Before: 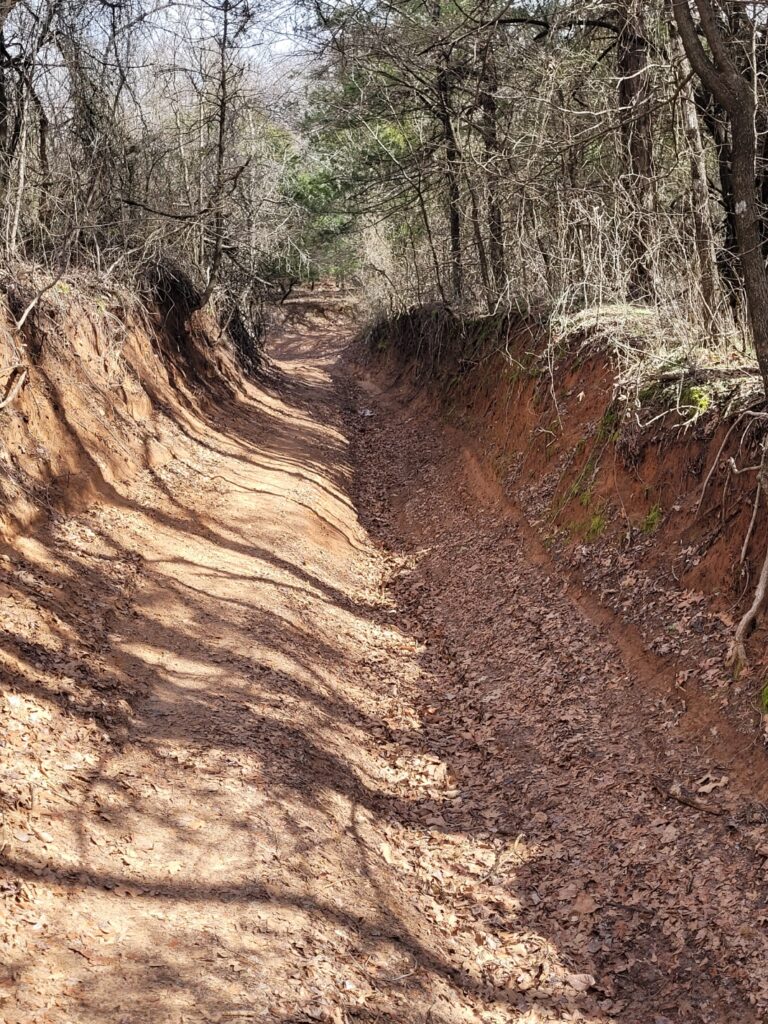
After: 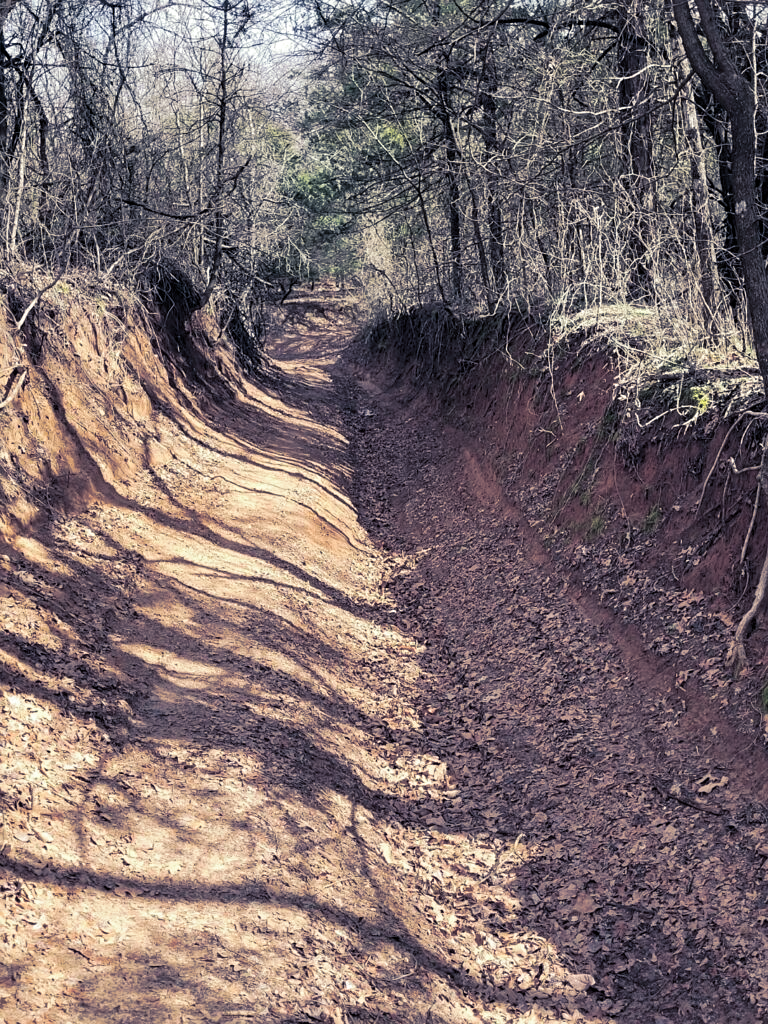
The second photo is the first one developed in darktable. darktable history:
split-toning: shadows › hue 230.4°
exposure: black level correction 0.001, compensate highlight preservation false
color balance rgb: perceptual saturation grading › global saturation 20%, perceptual saturation grading › highlights -25%, perceptual saturation grading › shadows 25%
sharpen: amount 0.2
